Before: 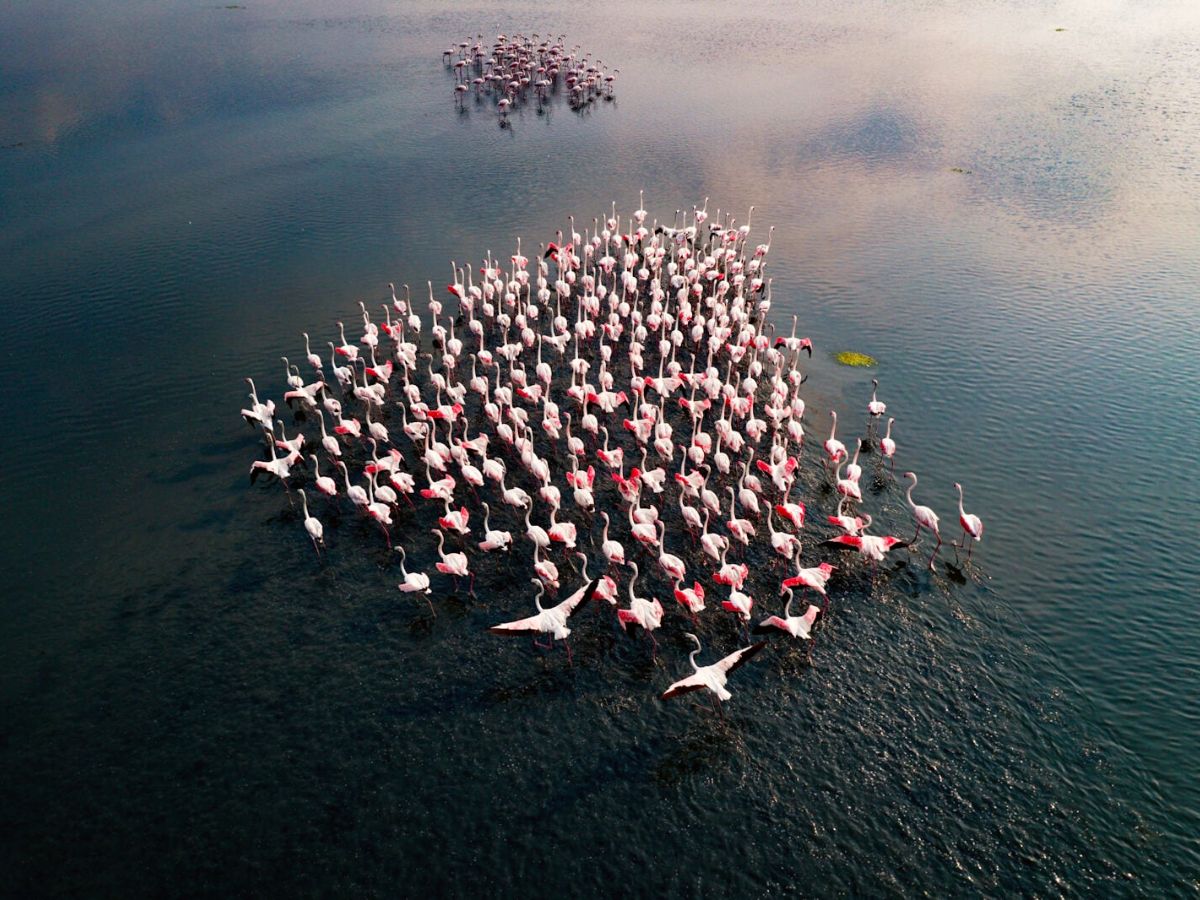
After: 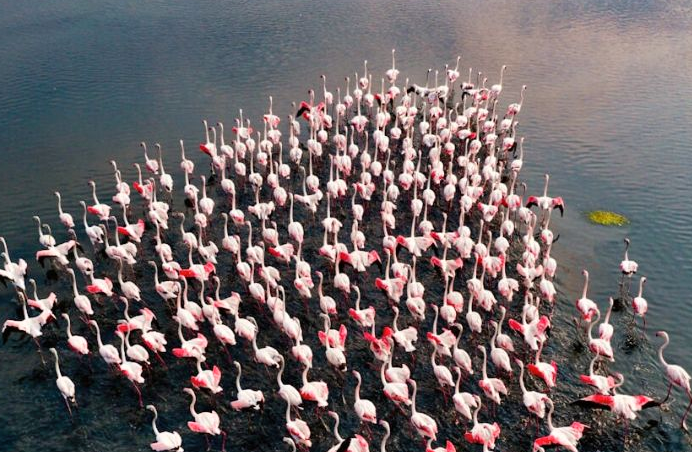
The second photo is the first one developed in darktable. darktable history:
shadows and highlights: low approximation 0.01, soften with gaussian
crop: left 20.709%, top 15.697%, right 21.559%, bottom 33.99%
